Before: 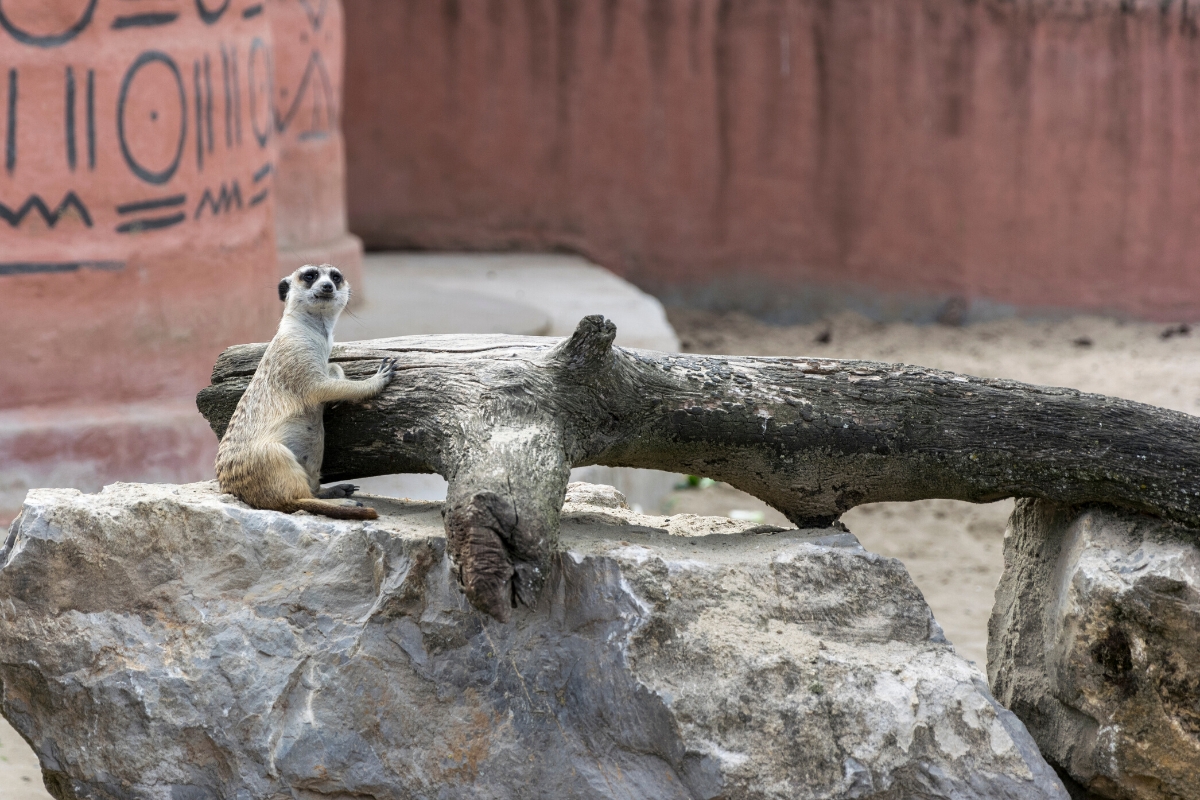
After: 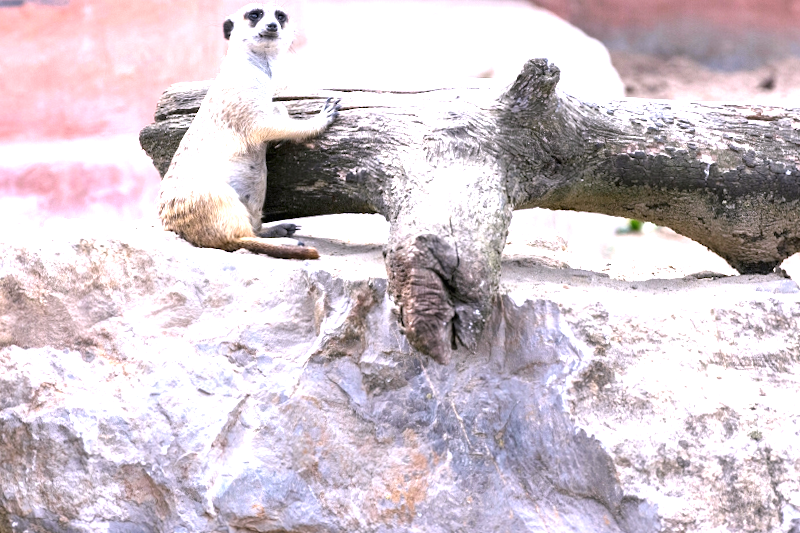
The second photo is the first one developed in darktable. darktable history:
exposure: black level correction 0, exposure 1.625 EV, compensate exposure bias true, compensate highlight preservation false
white balance: red 1.066, blue 1.119
crop and rotate: angle -0.82°, left 3.85%, top 31.828%, right 27.992%
